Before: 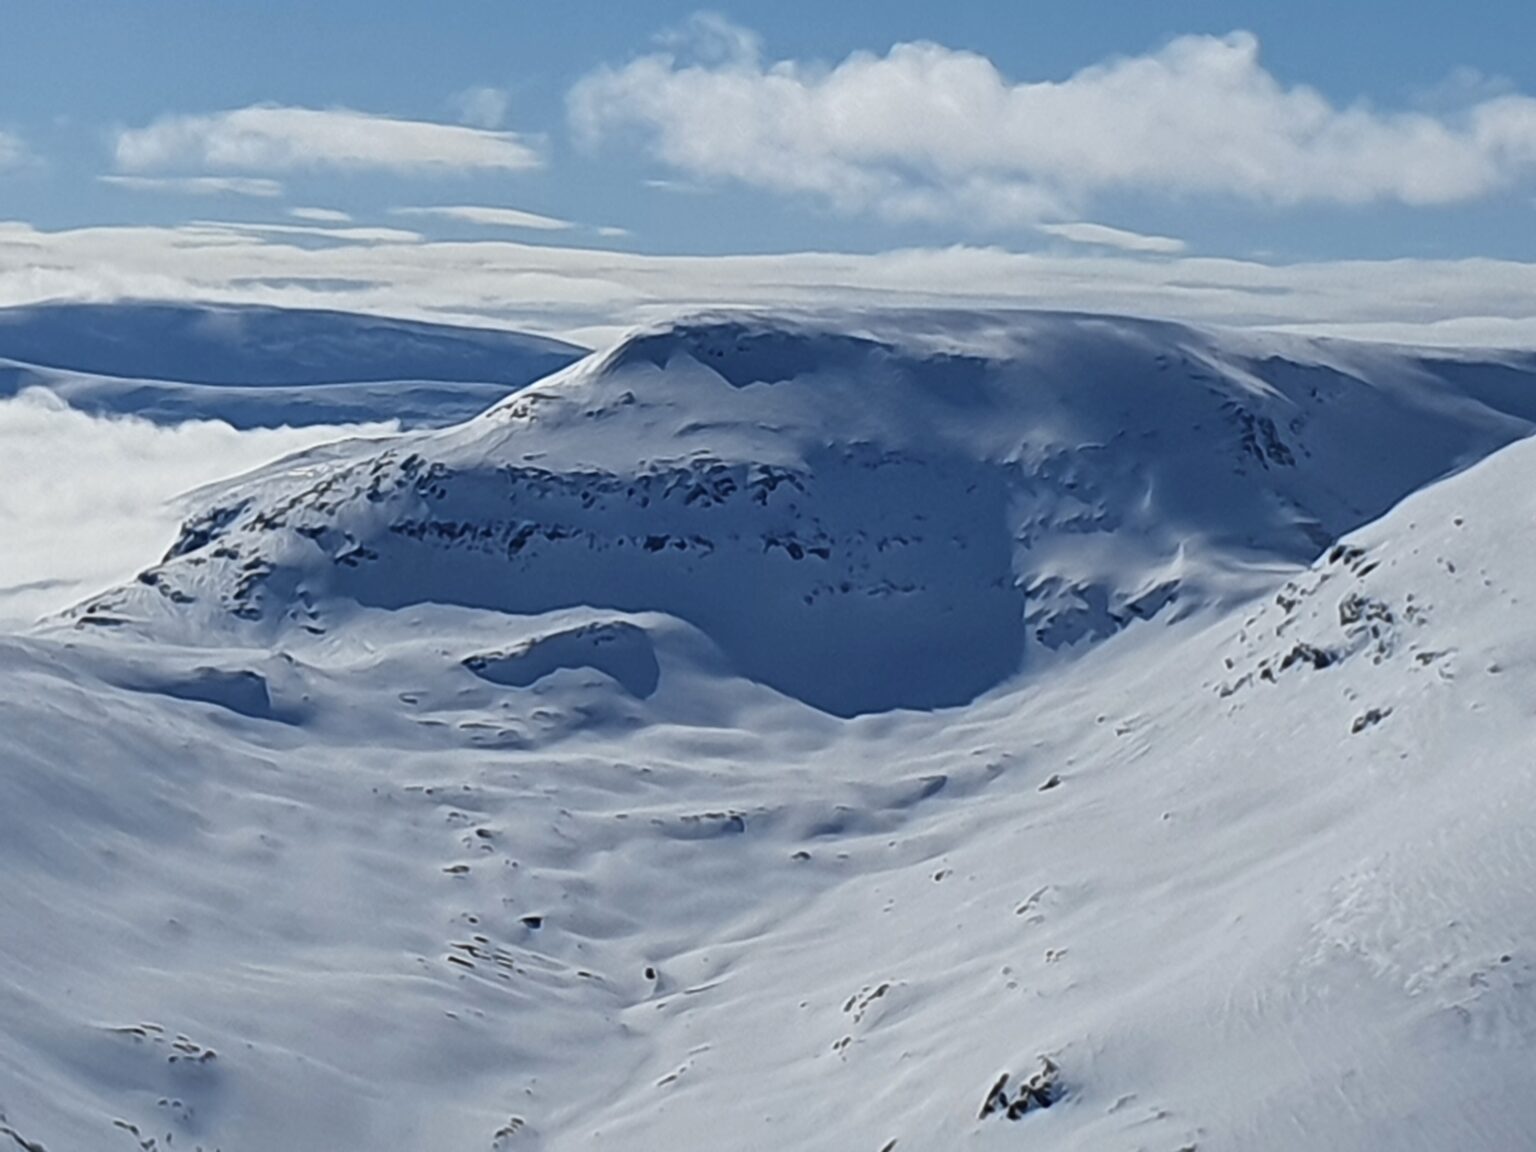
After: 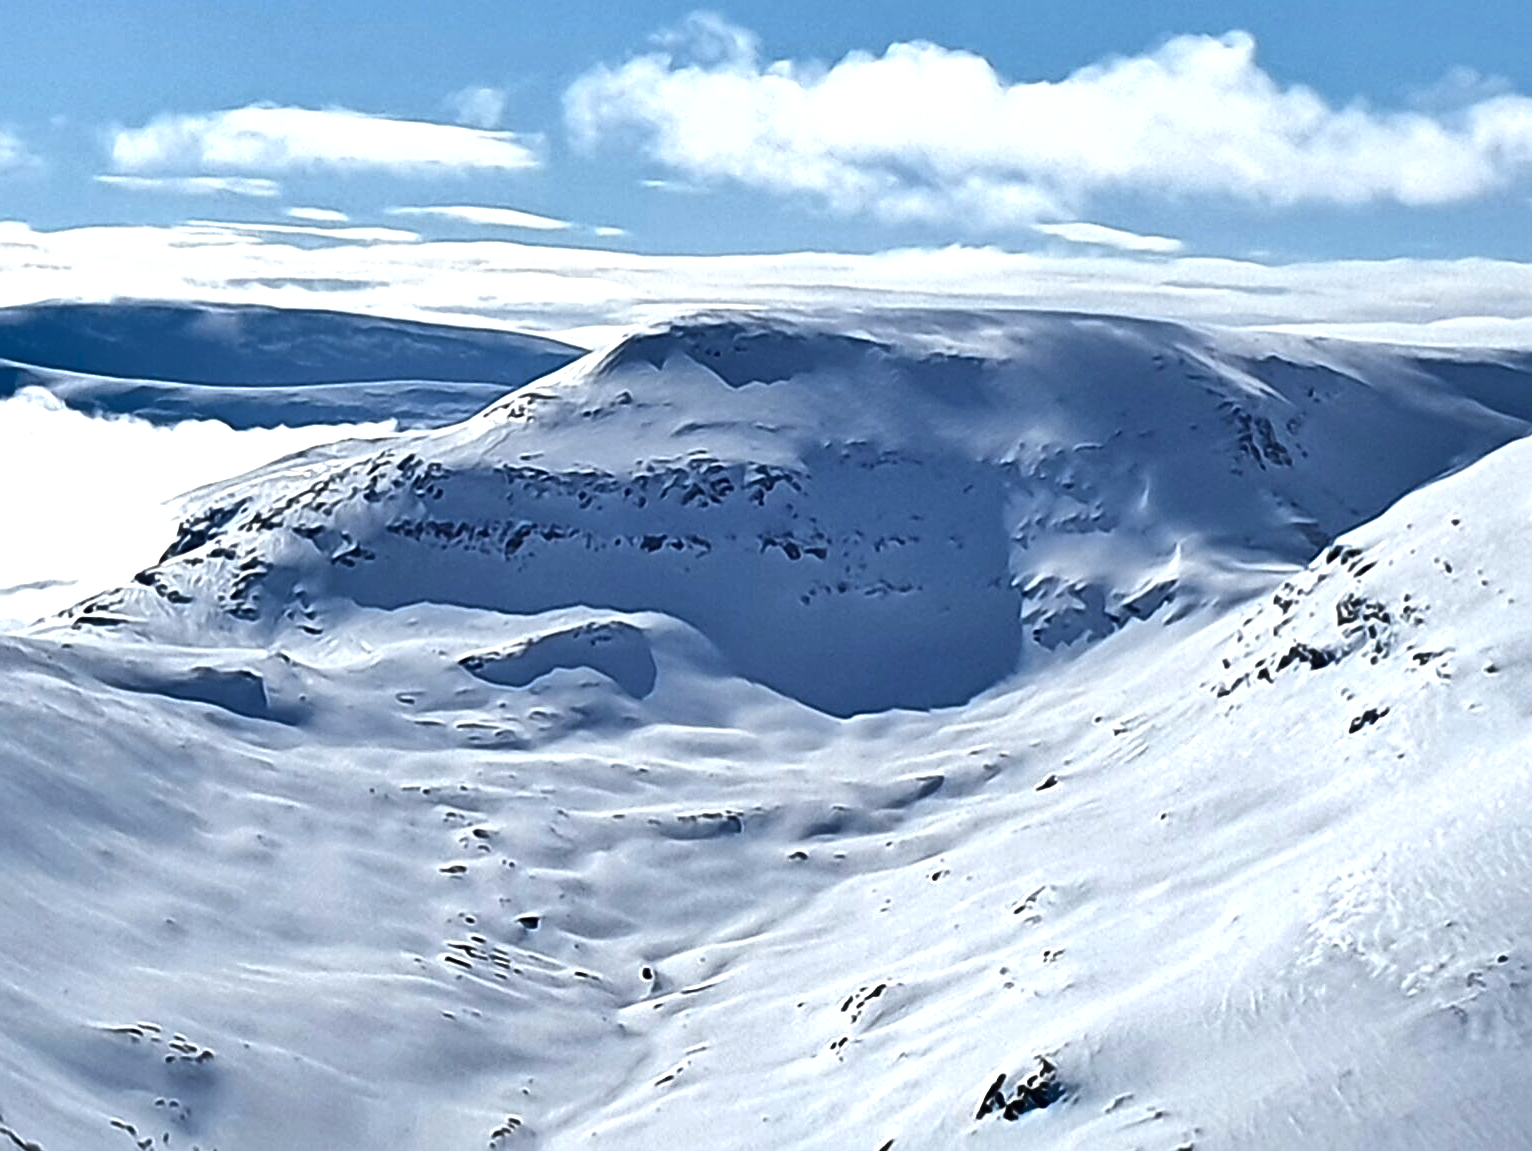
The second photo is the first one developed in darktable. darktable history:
exposure: exposure 0.562 EV, compensate highlight preservation false
tone equalizer: -8 EV -0.42 EV, -7 EV -0.395 EV, -6 EV -0.356 EV, -5 EV -0.204 EV, -3 EV 0.248 EV, -2 EV 0.333 EV, -1 EV 0.387 EV, +0 EV 0.444 EV, edges refinement/feathering 500, mask exposure compensation -1.57 EV, preserve details no
crop and rotate: left 0.196%, bottom 0.014%
sharpen: on, module defaults
shadows and highlights: soften with gaussian
